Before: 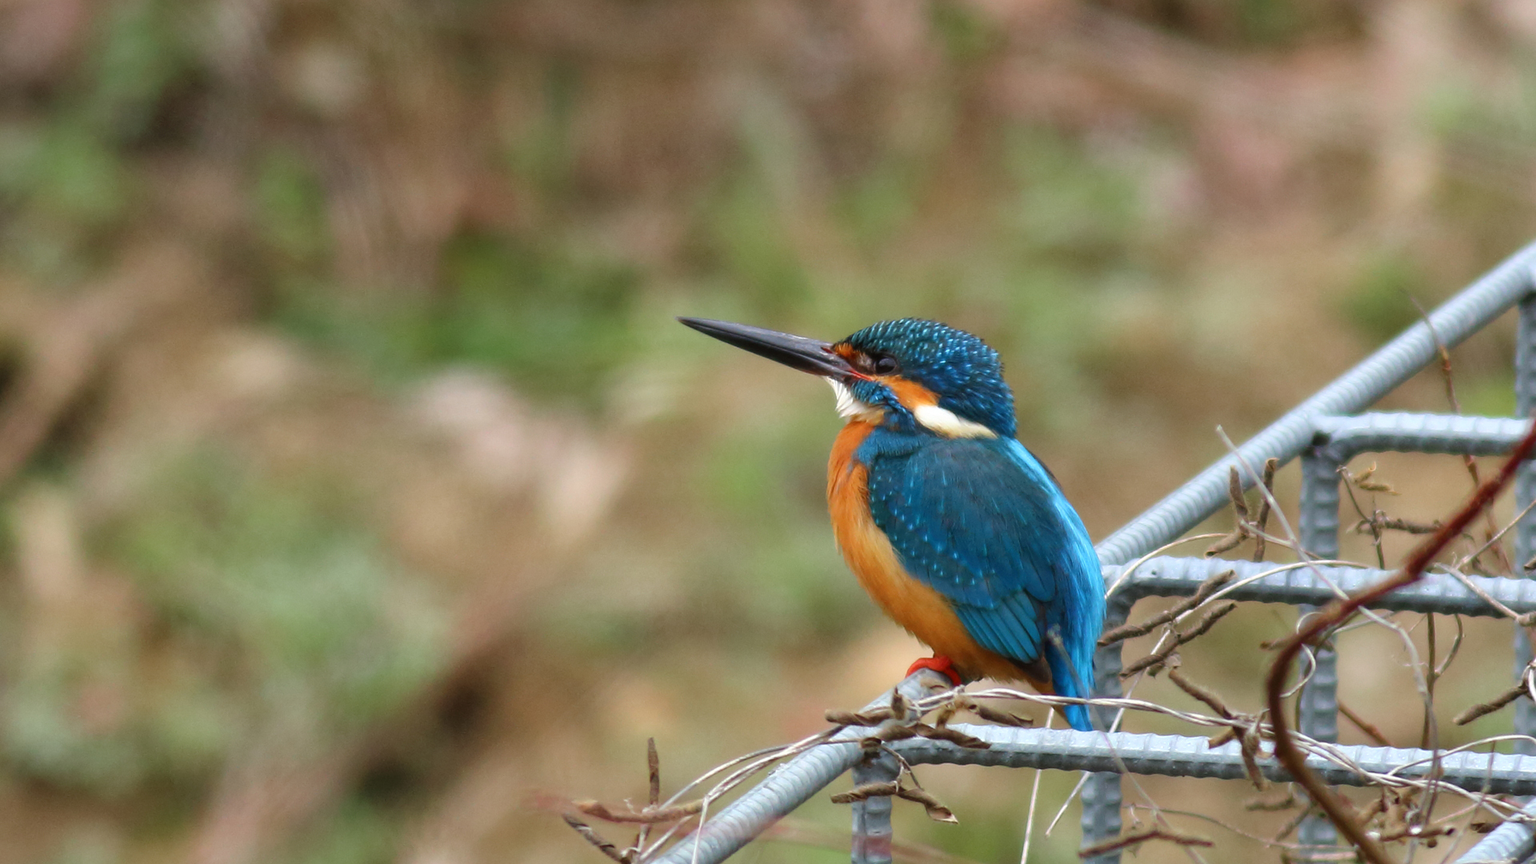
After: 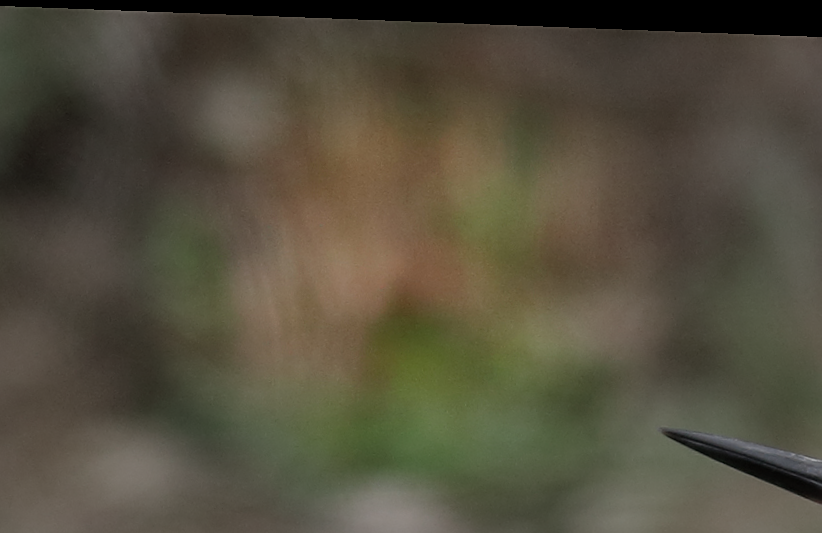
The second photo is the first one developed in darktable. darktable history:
crop and rotate: left 10.817%, top 0.062%, right 47.194%, bottom 53.626%
sharpen: on, module defaults
vignetting: fall-off start 31.28%, fall-off radius 34.64%, brightness -0.575
rotate and perspective: rotation 2.17°, automatic cropping off
